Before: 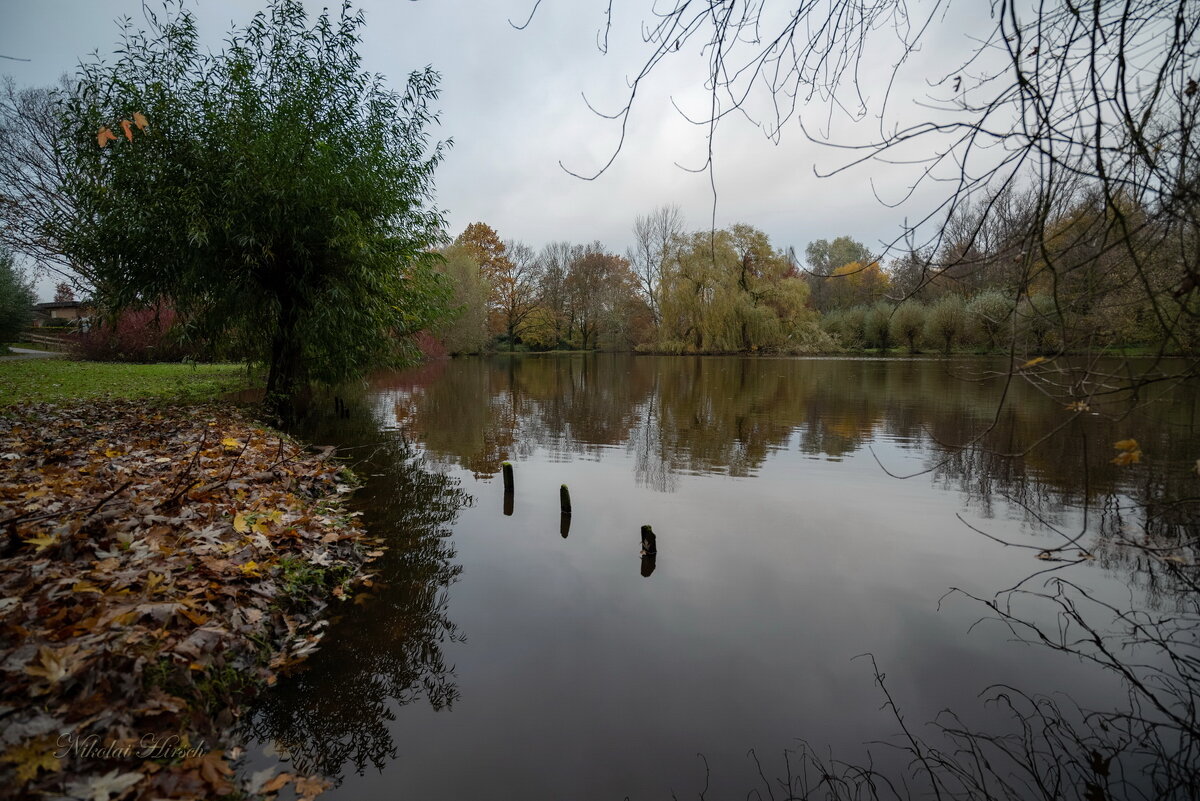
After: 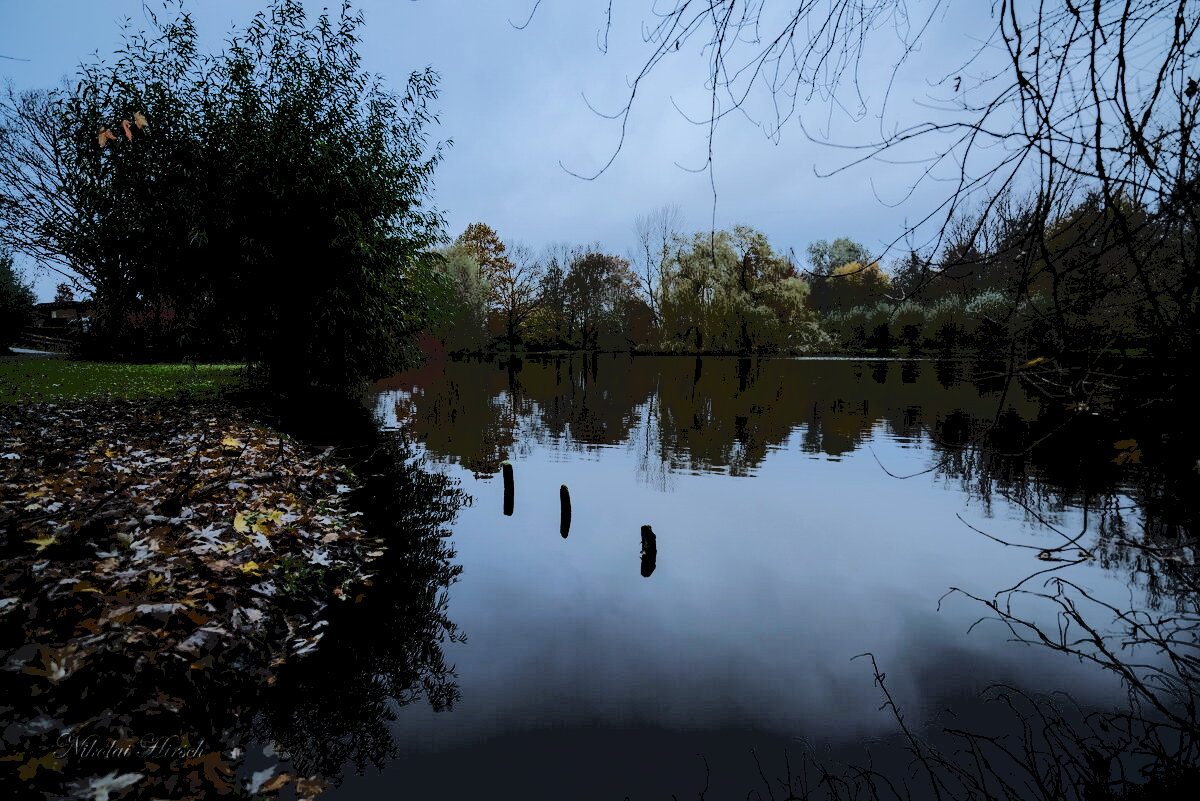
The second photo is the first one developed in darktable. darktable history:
base curve: curves: ch0 [(0.065, 0.026) (0.236, 0.358) (0.53, 0.546) (0.777, 0.841) (0.924, 0.992)], preserve colors average RGB
exposure: black level correction 0.056, exposure -0.039 EV
white balance: red 0.926, green 1.003, blue 1.133
filmic rgb: middle gray luminance 21.73%, black relative exposure -14 EV, white relative exposure 2.96 EV, target black luminance 0%, hardness 8.81, latitude 59.69%, contrast 1.208, highlights saturation mix 5%, shadows ↔ highlights balance 41.6%
rgb levels: preserve colors sum RGB, levels [[0.038, 0.433, 0.934], [0, 0.5, 1], [0, 0.5, 1]]
bloom: size 16%, threshold 98%, strength 20%
color correction: highlights a* -4.18, highlights b* -10.81
